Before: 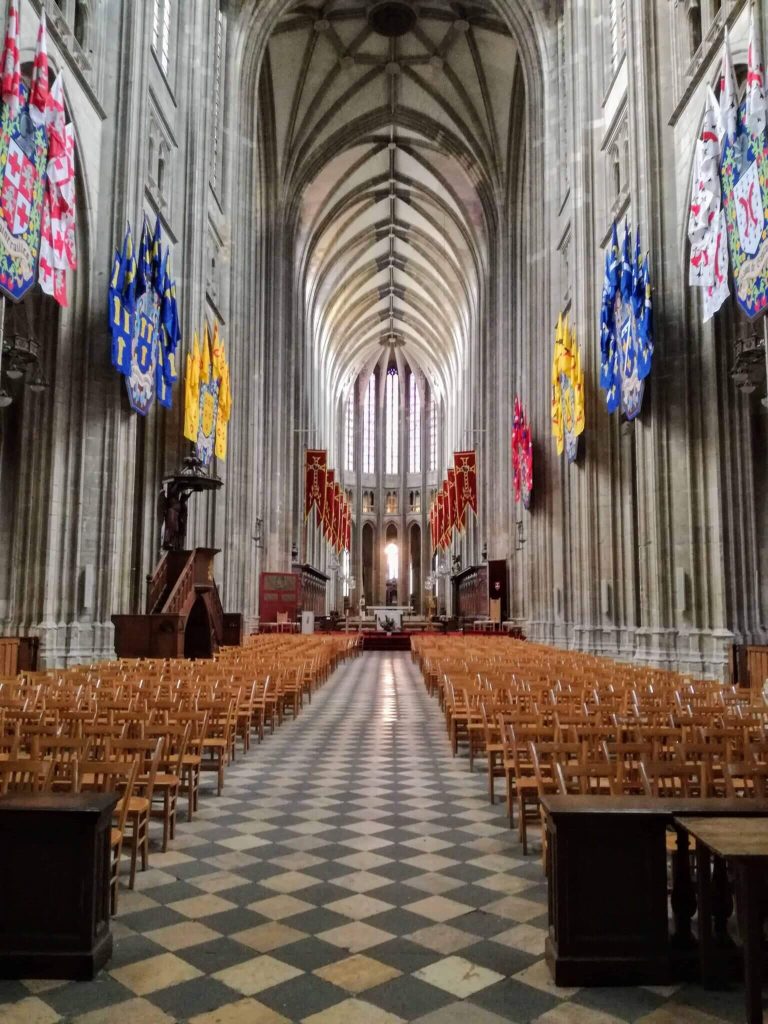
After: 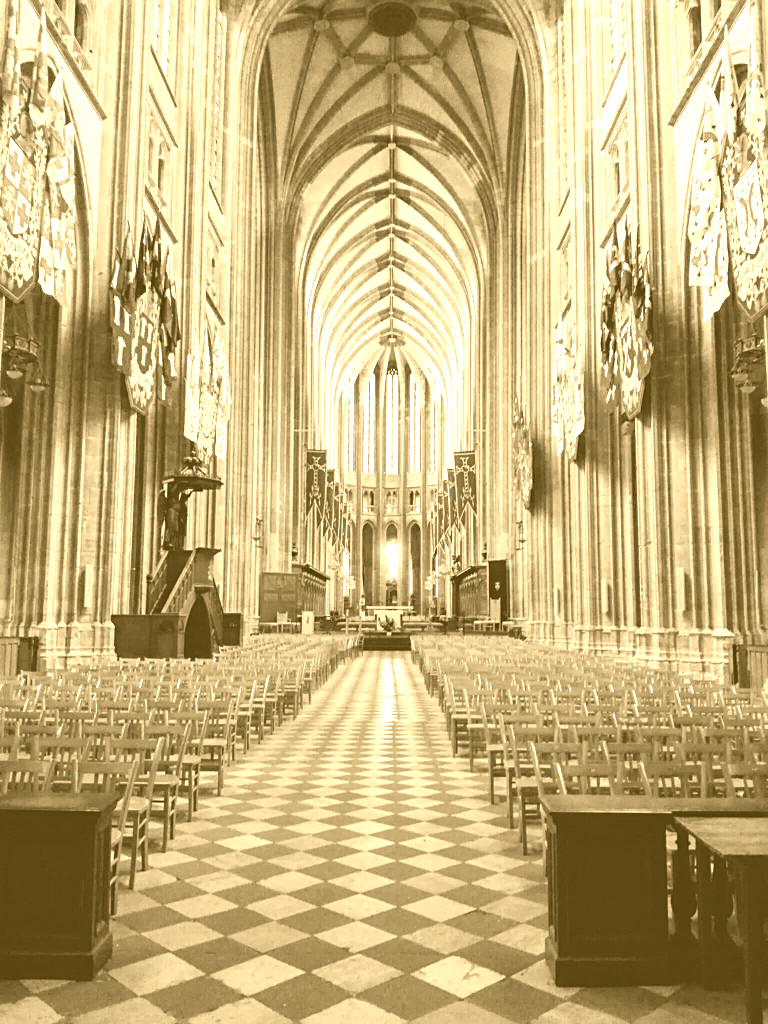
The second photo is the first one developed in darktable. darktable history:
colorize: hue 36°, source mix 100%
sharpen: on, module defaults
white balance: red 1.138, green 0.996, blue 0.812
